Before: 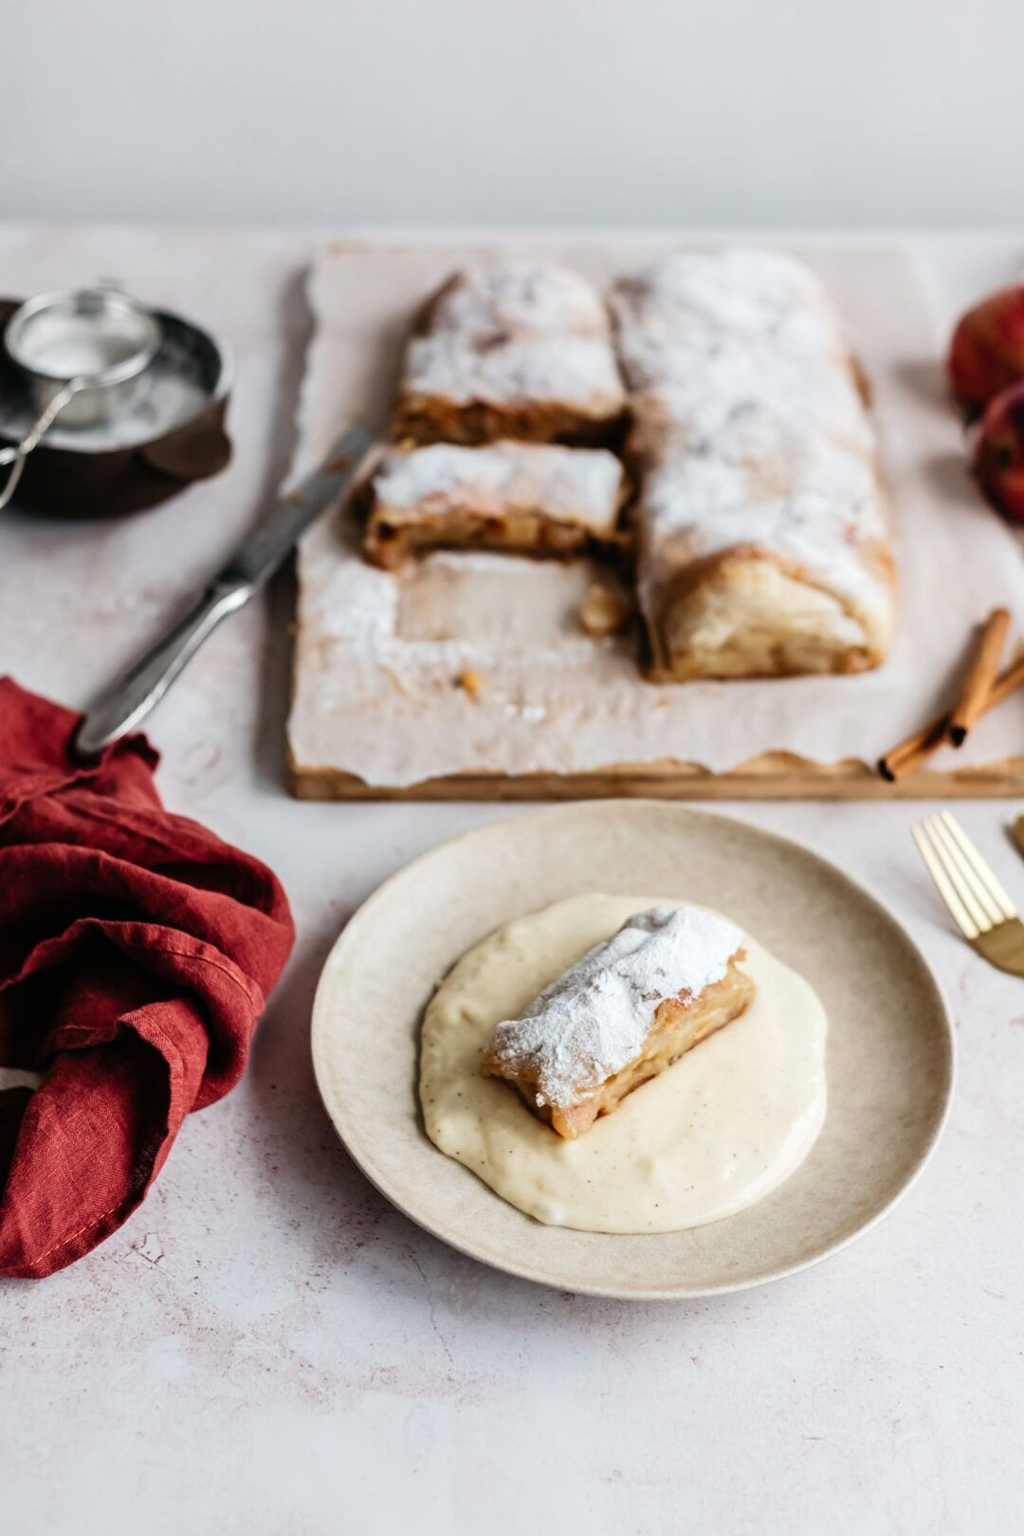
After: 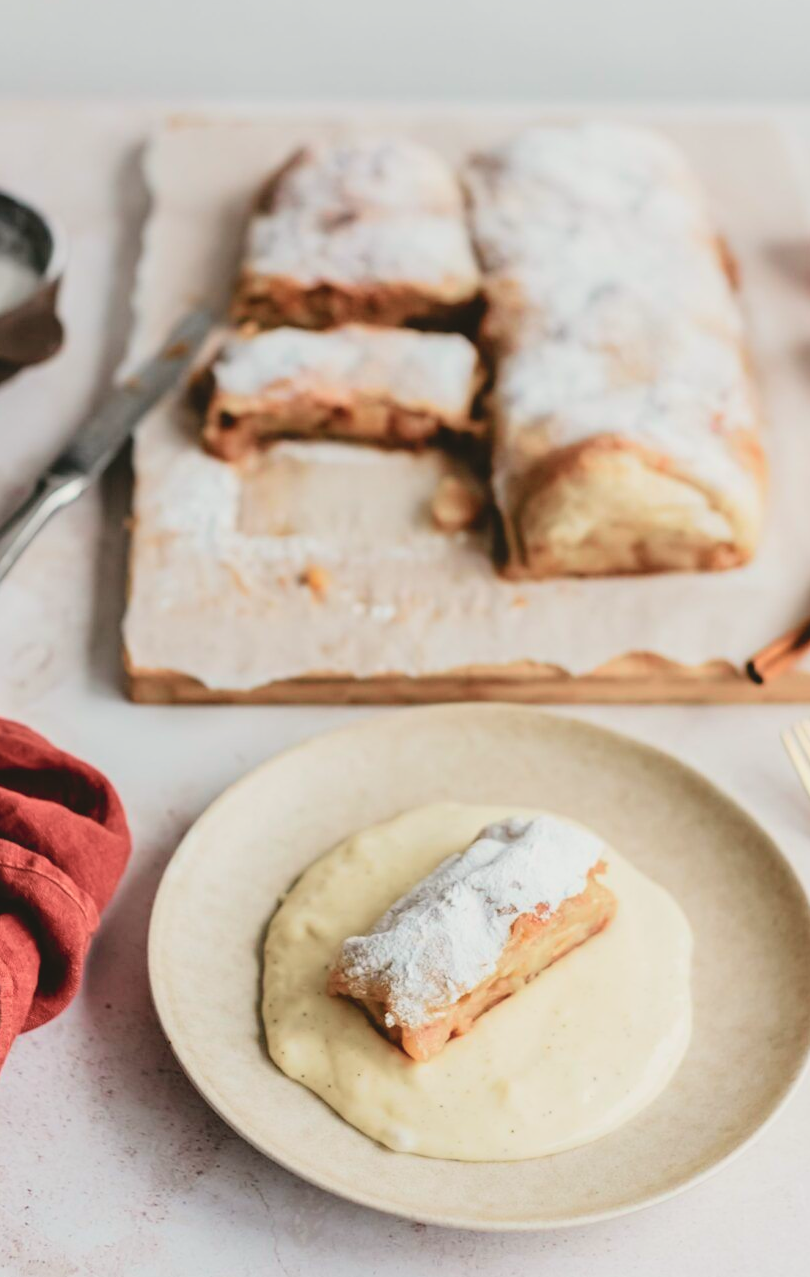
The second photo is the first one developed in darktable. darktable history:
tone curve: curves: ch0 [(0, 0.021) (0.049, 0.044) (0.152, 0.14) (0.328, 0.377) (0.473, 0.543) (0.641, 0.705) (0.868, 0.887) (1, 0.969)]; ch1 [(0, 0) (0.322, 0.328) (0.43, 0.425) (0.474, 0.466) (0.502, 0.503) (0.522, 0.526) (0.564, 0.591) (0.602, 0.632) (0.677, 0.701) (0.859, 0.885) (1, 1)]; ch2 [(0, 0) (0.33, 0.301) (0.447, 0.44) (0.487, 0.496) (0.502, 0.516) (0.535, 0.554) (0.565, 0.598) (0.618, 0.629) (1, 1)], color space Lab, independent channels, preserve colors none
contrast brightness saturation: contrast -0.151, brightness 0.053, saturation -0.137
crop: left 16.739%, top 8.682%, right 8.22%, bottom 12.453%
base curve: curves: ch0 [(0, 0) (0.297, 0.298) (1, 1)], preserve colors none
